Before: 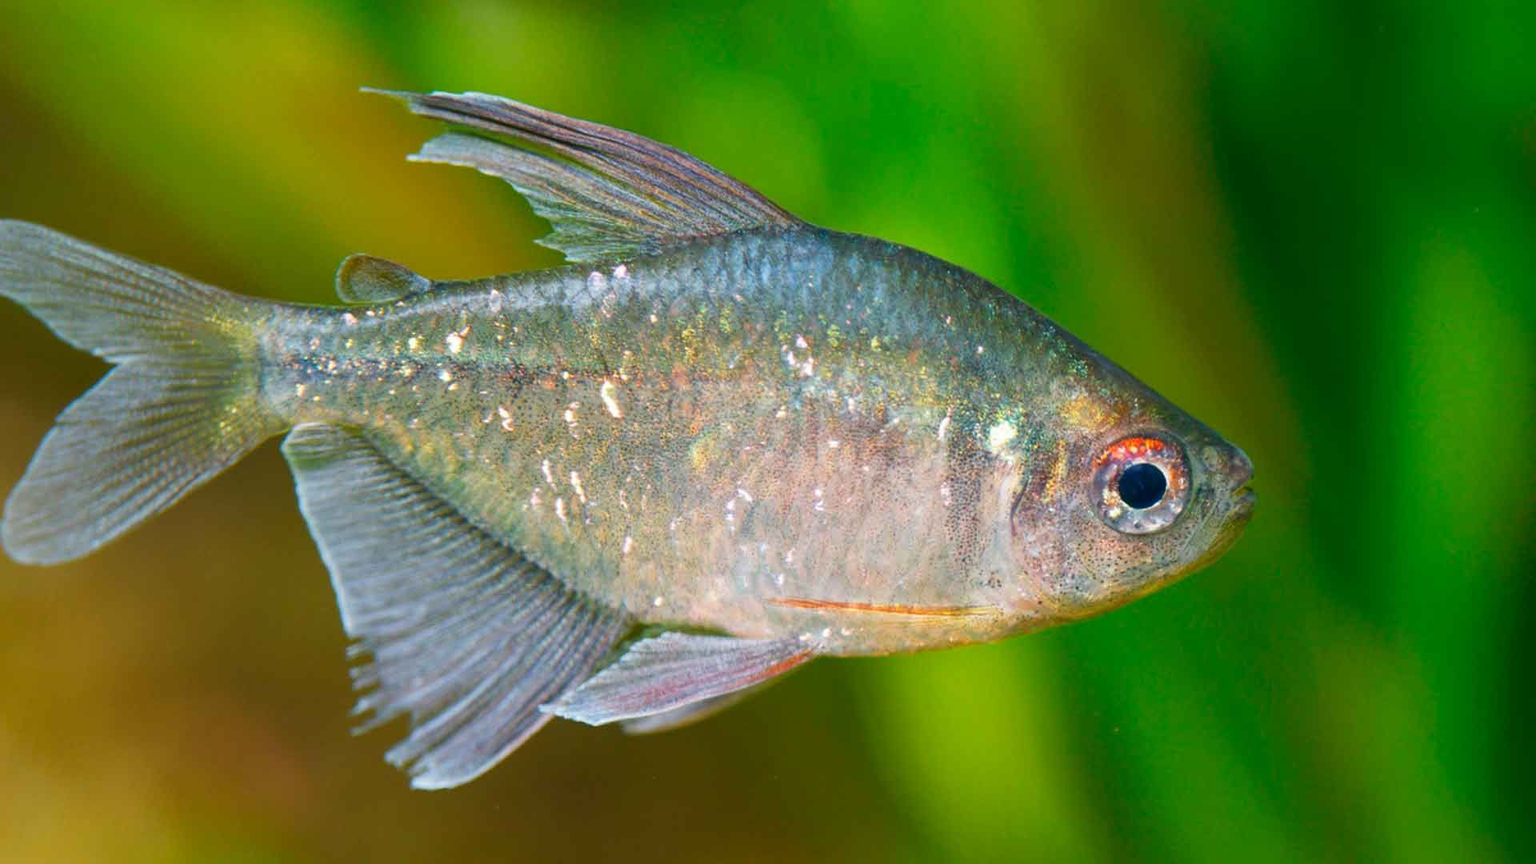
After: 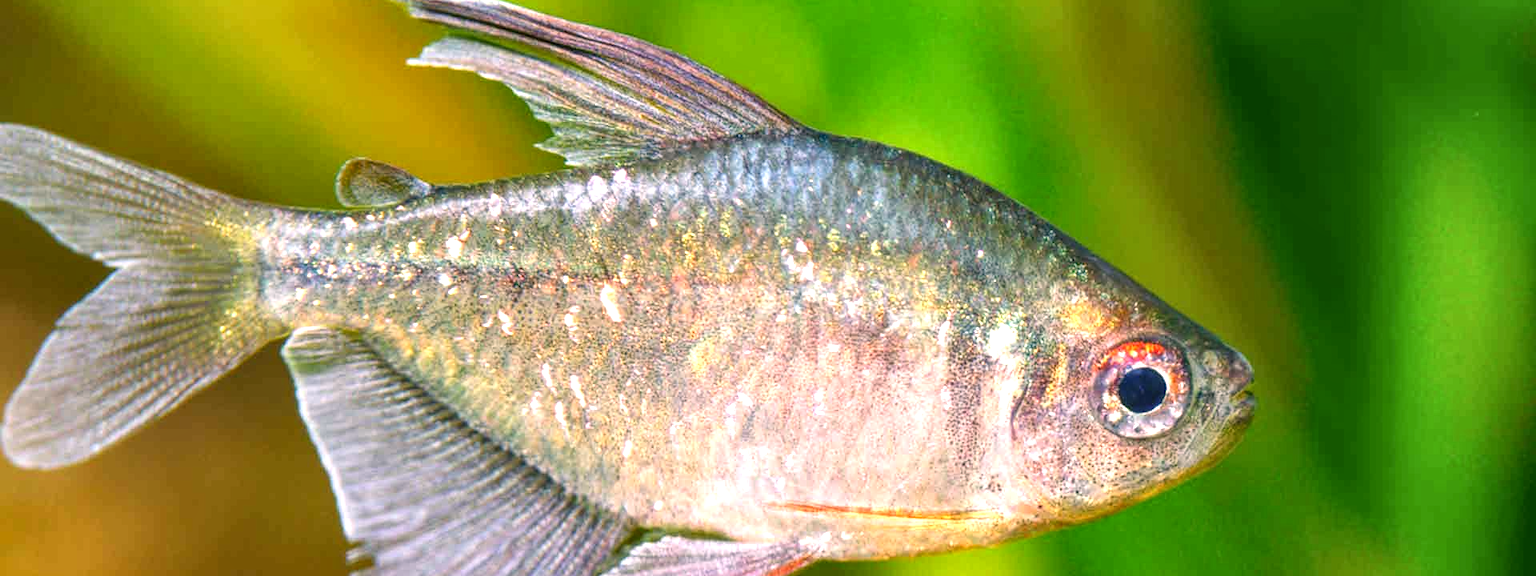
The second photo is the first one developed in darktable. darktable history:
crop: top 11.166%, bottom 22.168%
exposure: black level correction -0.002, exposure 0.708 EV, compensate exposure bias true, compensate highlight preservation false
local contrast: detail 142%
color correction: highlights a* 12.23, highlights b* 5.41
